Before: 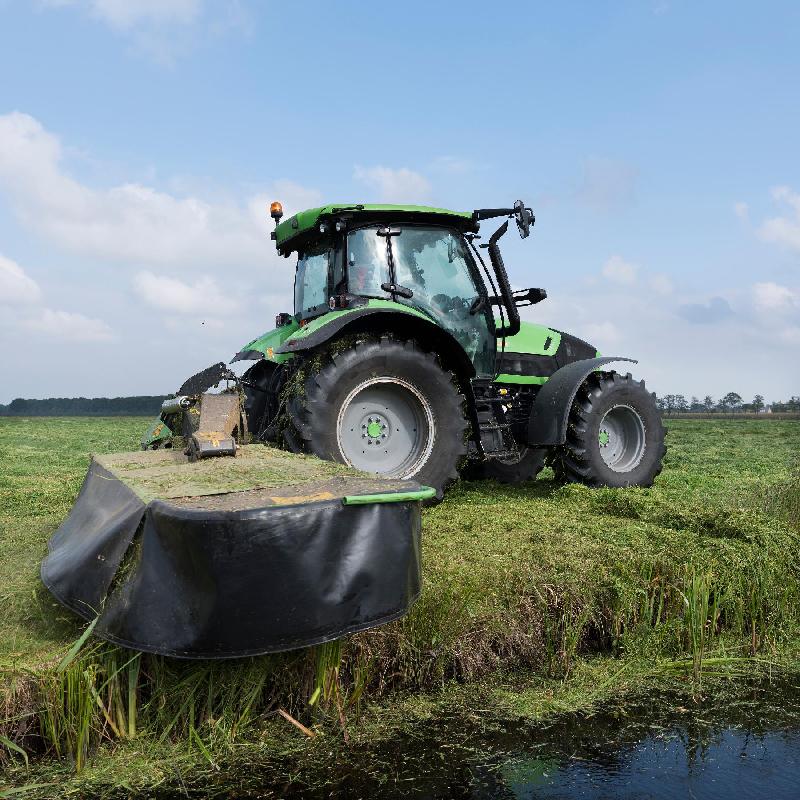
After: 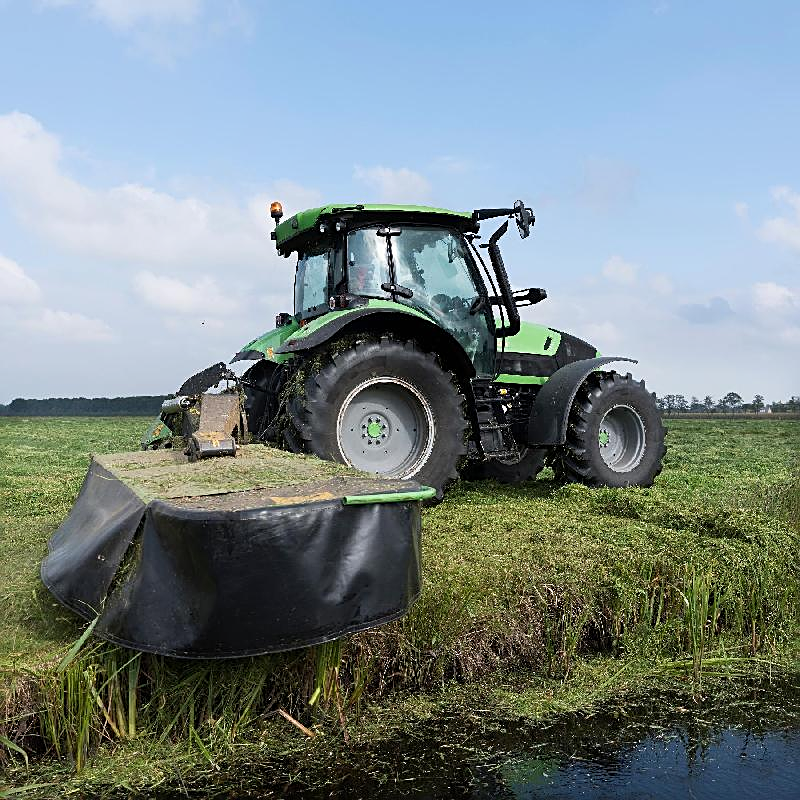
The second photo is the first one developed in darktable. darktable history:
sharpen: on, module defaults
shadows and highlights: shadows -1.47, highlights 40.34
exposure: exposure -0.061 EV, compensate highlight preservation false
